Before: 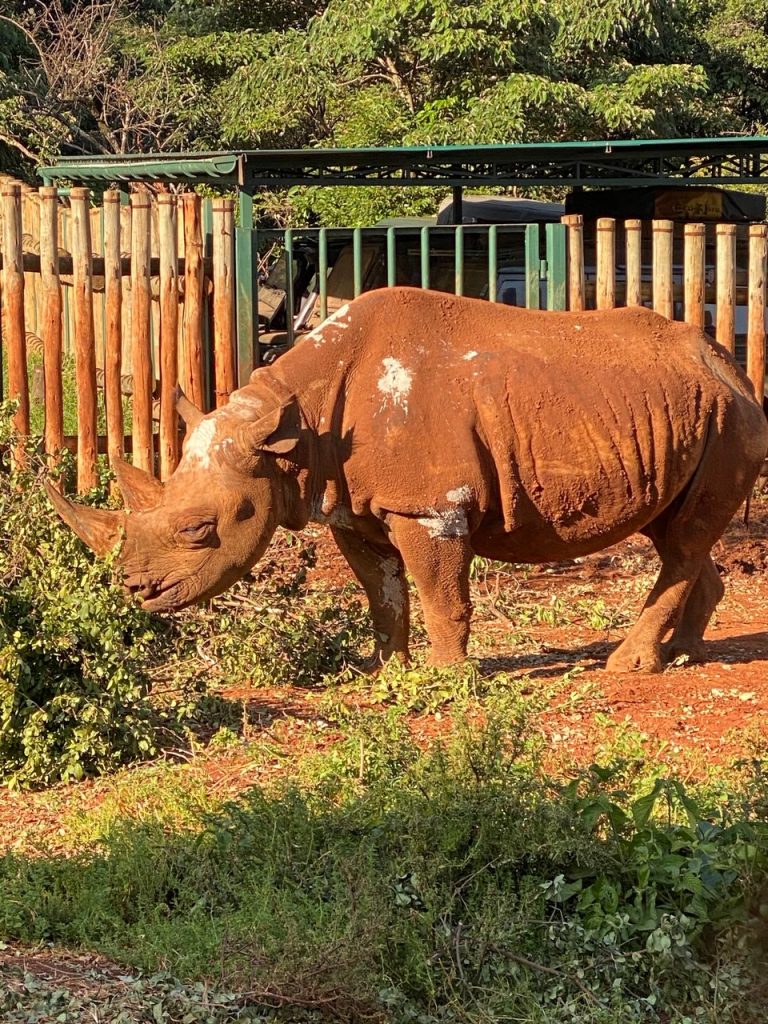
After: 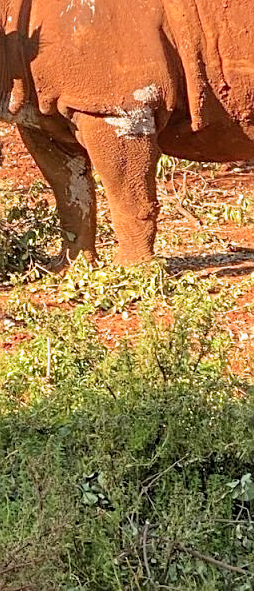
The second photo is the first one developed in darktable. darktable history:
filmic rgb: middle gray luminance 18.42%, black relative exposure -10.5 EV, white relative exposure 3.4 EV, threshold 6 EV, target black luminance 0%, hardness 6.03, latitude 99%, contrast 0.847, shadows ↔ highlights balance 0.505%, add noise in highlights 0, preserve chrominance max RGB, color science v3 (2019), use custom middle-gray values true, iterations of high-quality reconstruction 0, contrast in highlights soft, enable highlight reconstruction true
exposure: exposure 1 EV, compensate highlight preservation false
crop: left 40.878%, top 39.176%, right 25.993%, bottom 3.081%
color balance rgb: perceptual saturation grading › global saturation -3%
sharpen: radius 1.864, amount 0.398, threshold 1.271
tone equalizer: on, module defaults
